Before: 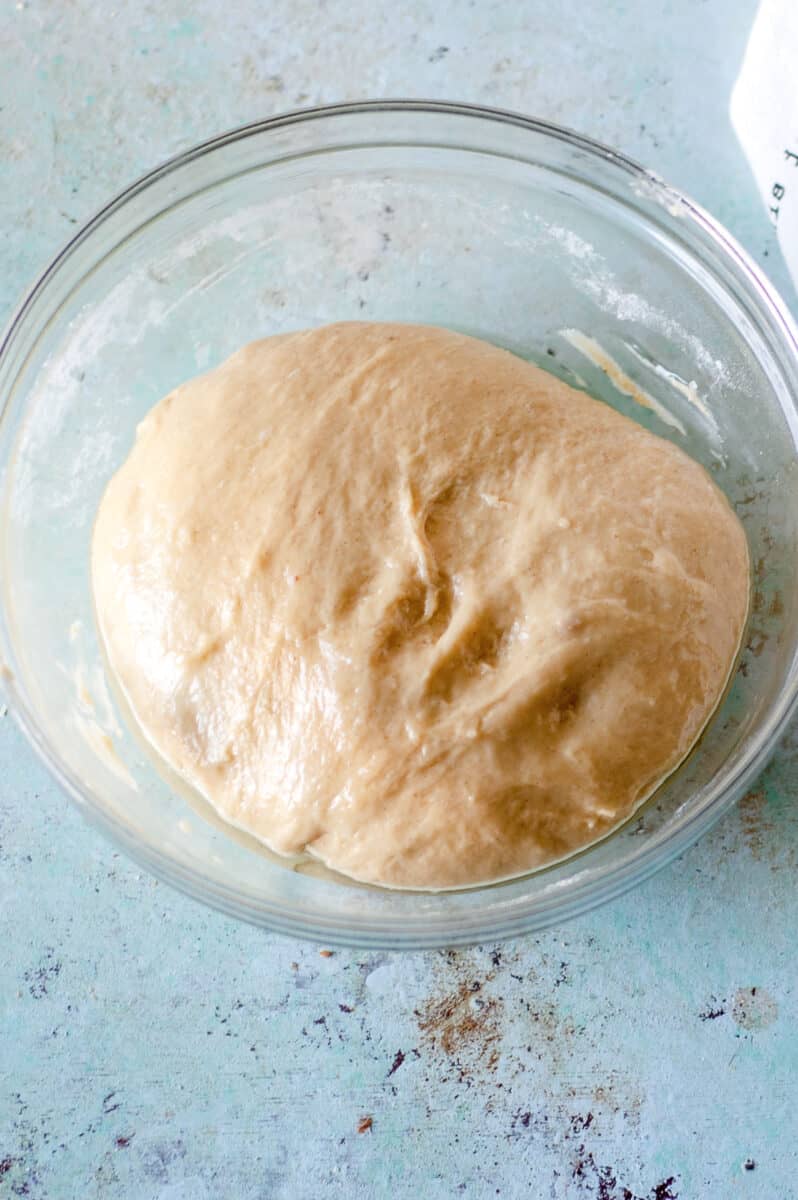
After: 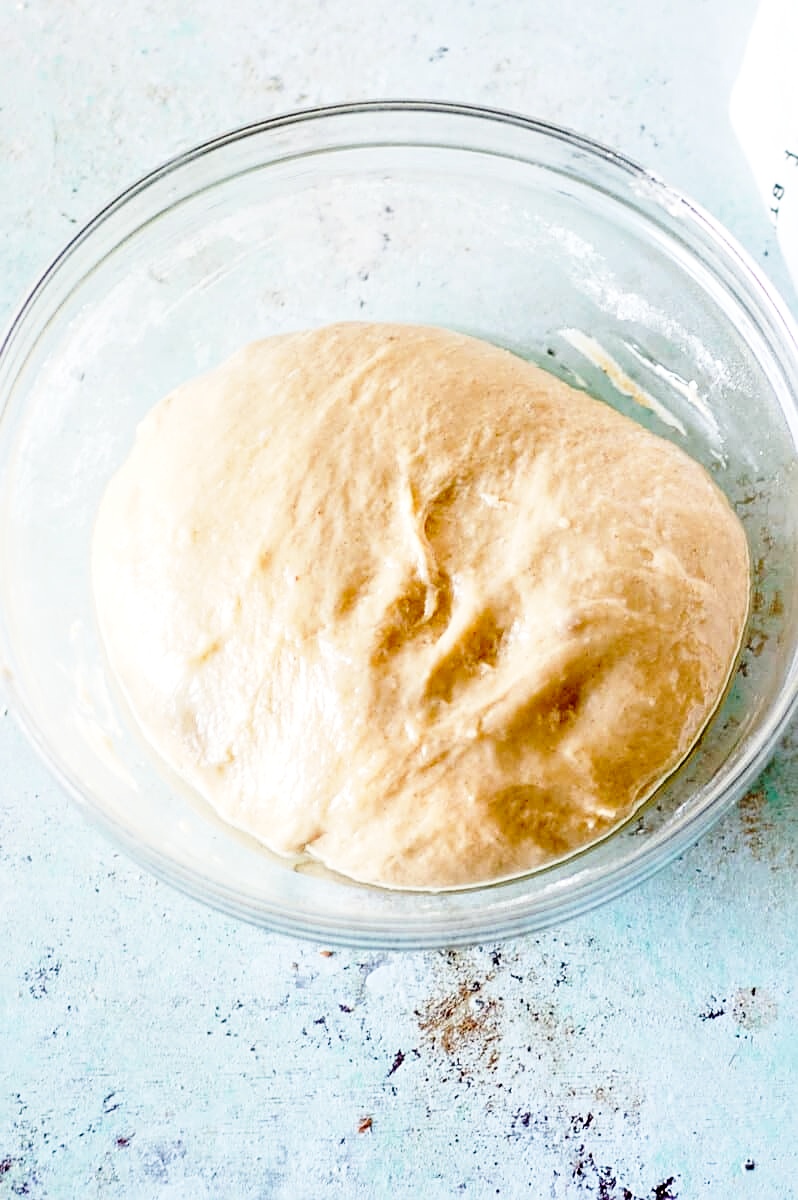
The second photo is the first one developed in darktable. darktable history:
sharpen: on, module defaults
base curve: curves: ch0 [(0, 0) (0.028, 0.03) (0.121, 0.232) (0.46, 0.748) (0.859, 0.968) (1, 1)], preserve colors none
local contrast: mode bilateral grid, contrast 20, coarseness 50, detail 120%, midtone range 0.2
exposure: black level correction 0.005, exposure 0.001 EV, compensate highlight preservation false
raw denoise: noise threshold 0.005, x [[0, 0.25, 0.5, 0.75, 1] ×4]
